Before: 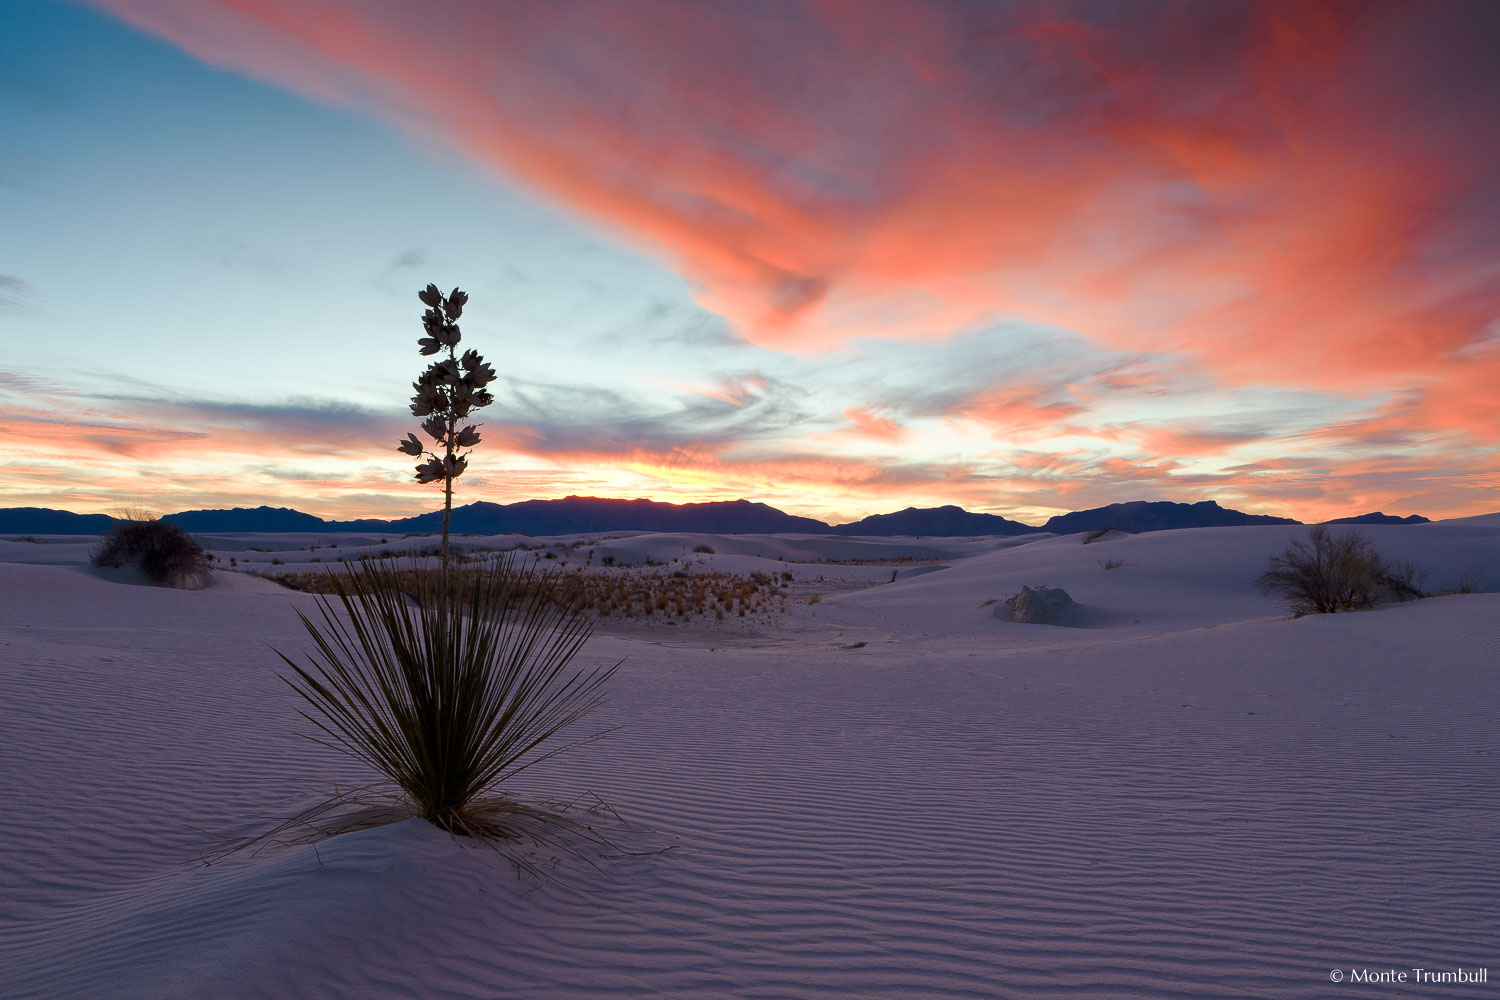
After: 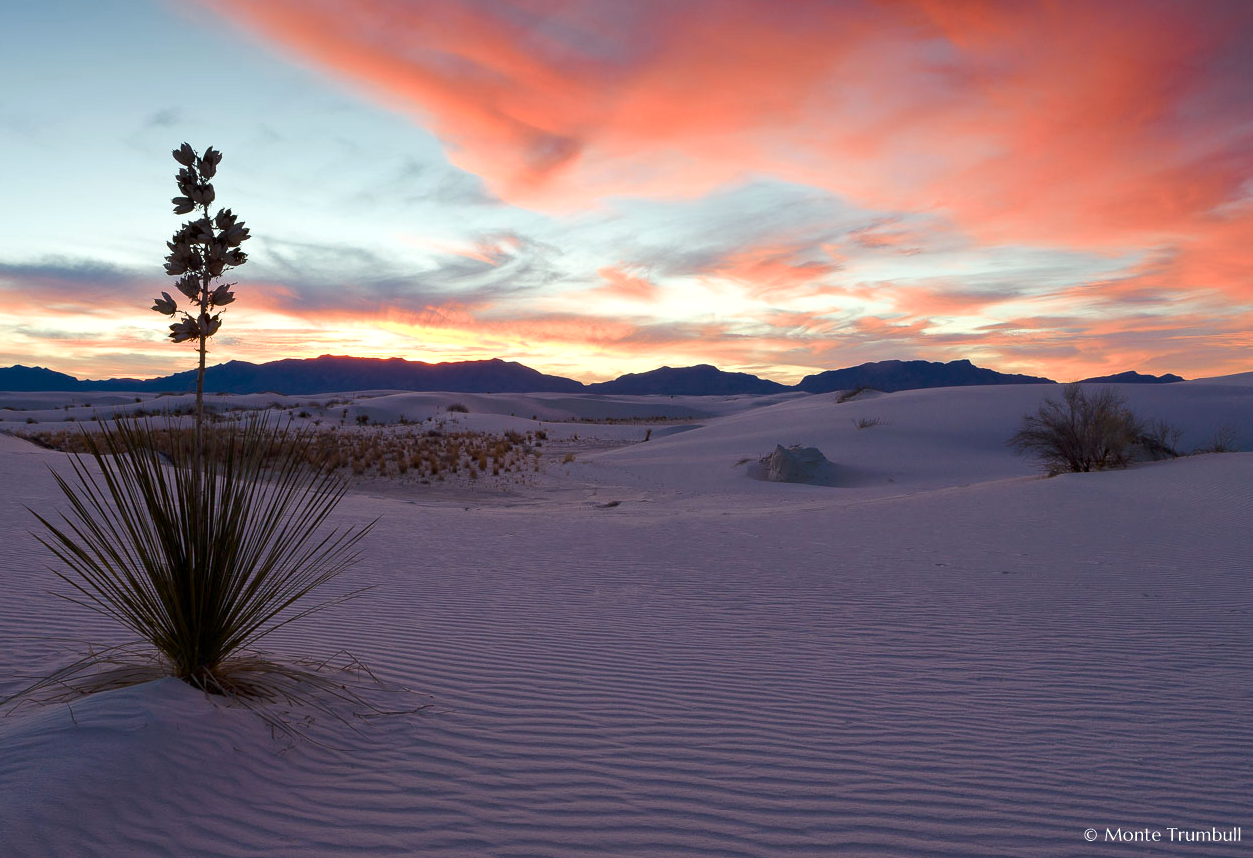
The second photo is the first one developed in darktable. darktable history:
crop: left 16.446%, top 14.119%
exposure: exposure 0.153 EV, compensate exposure bias true, compensate highlight preservation false
